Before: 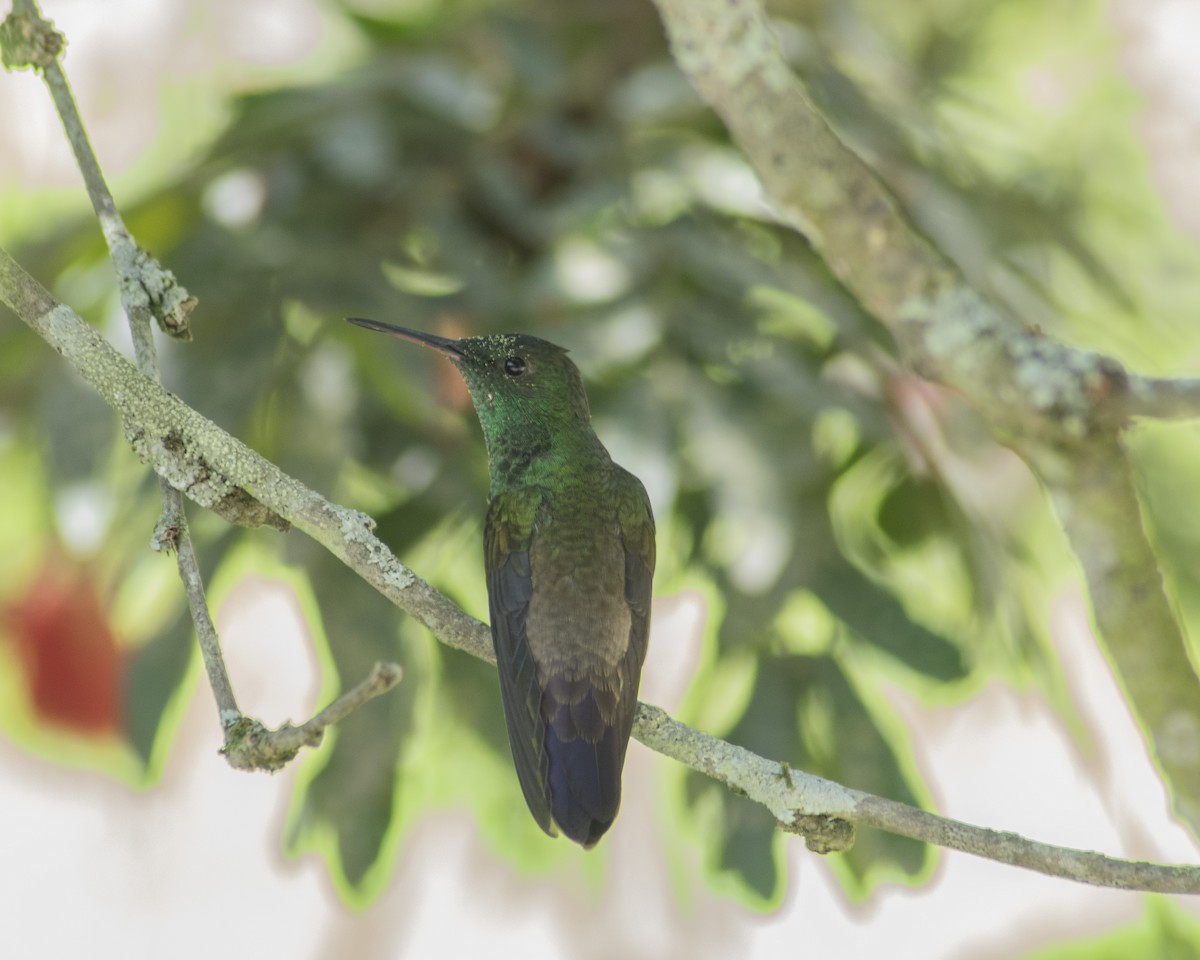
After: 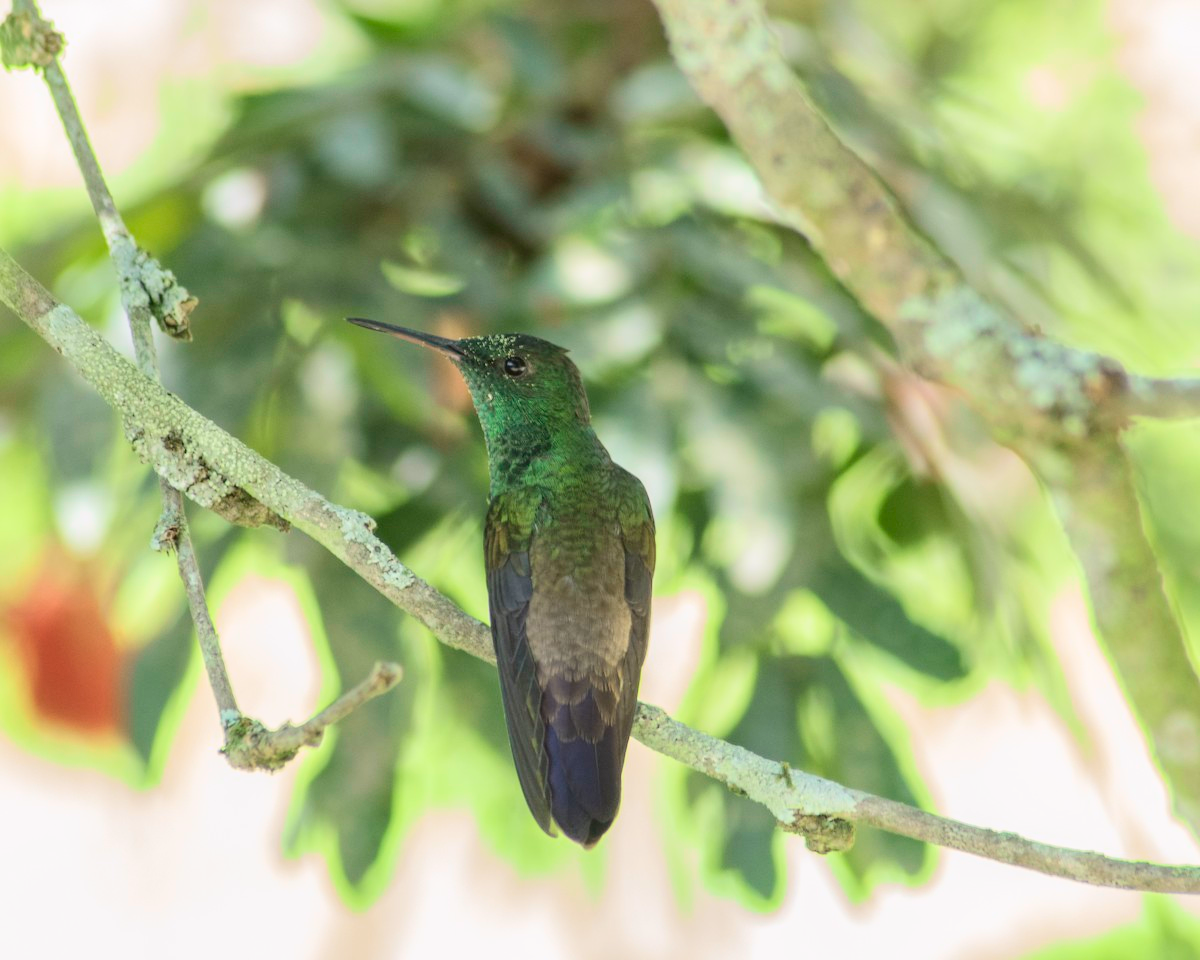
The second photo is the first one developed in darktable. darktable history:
tone curve: curves: ch0 [(0, 0.023) (0.087, 0.065) (0.184, 0.168) (0.45, 0.54) (0.57, 0.683) (0.722, 0.825) (0.877, 0.948) (1, 1)]; ch1 [(0, 0) (0.388, 0.369) (0.45, 0.43) (0.505, 0.509) (0.534, 0.528) (0.657, 0.655) (1, 1)]; ch2 [(0, 0) (0.314, 0.223) (0.427, 0.405) (0.5, 0.5) (0.55, 0.566) (0.625, 0.657) (1, 1)], color space Lab, independent channels, preserve colors none
